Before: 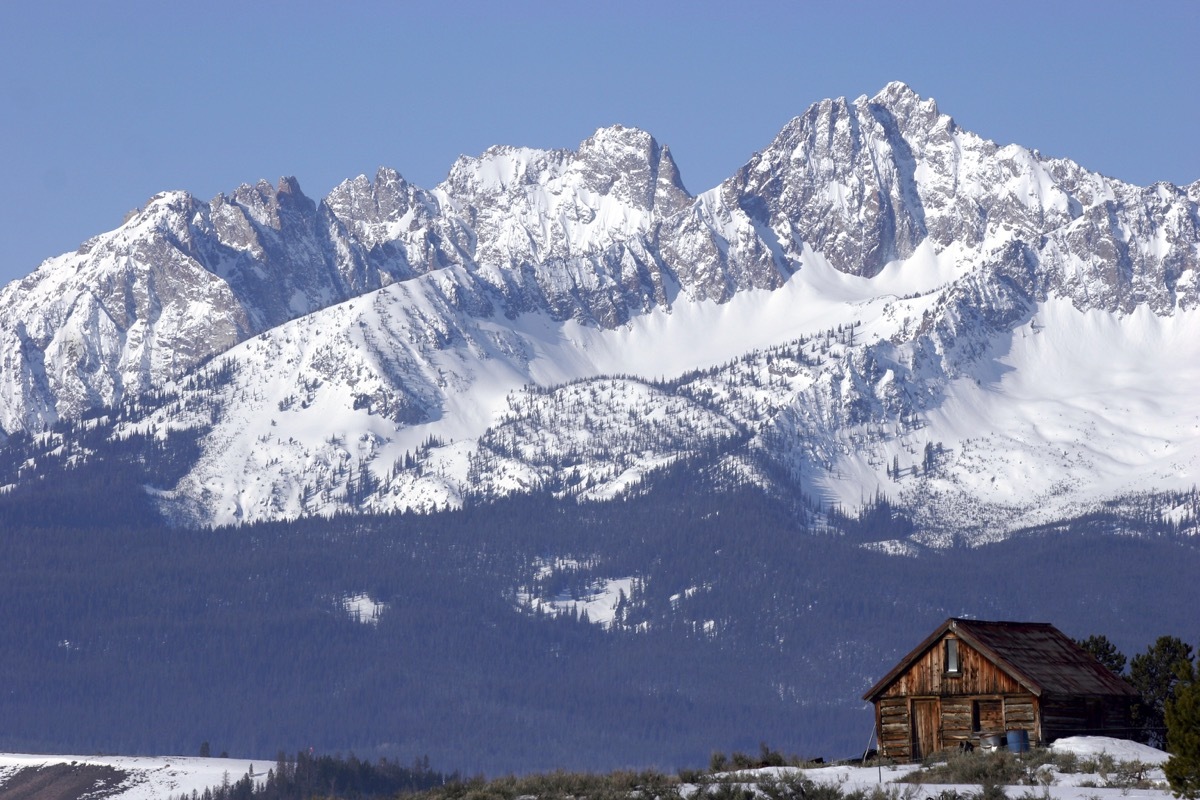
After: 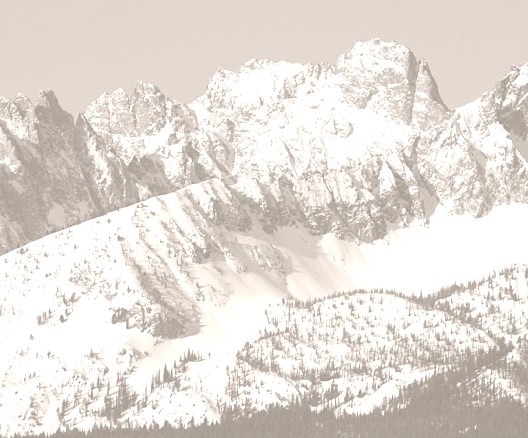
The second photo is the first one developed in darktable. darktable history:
sharpen: amount 0.2
exposure: black level correction -0.036, exposure -0.497 EV, compensate highlight preservation false
crop: left 20.248%, top 10.86%, right 35.675%, bottom 34.321%
filmic rgb: hardness 4.17
colorize: hue 34.49°, saturation 35.33%, source mix 100%, lightness 55%, version 1
